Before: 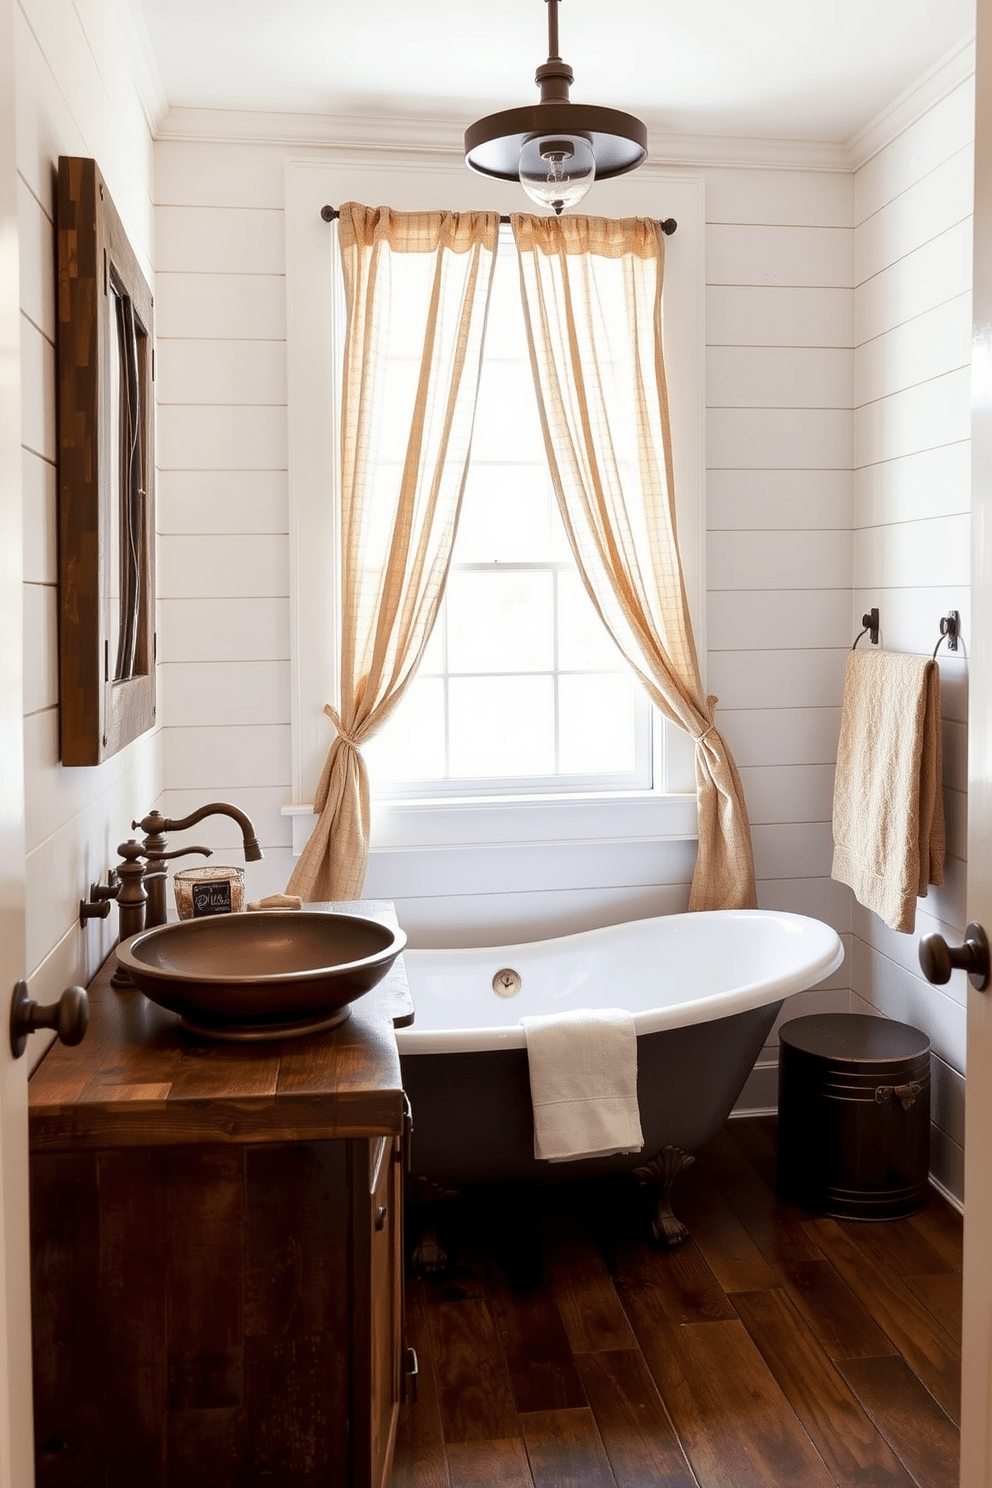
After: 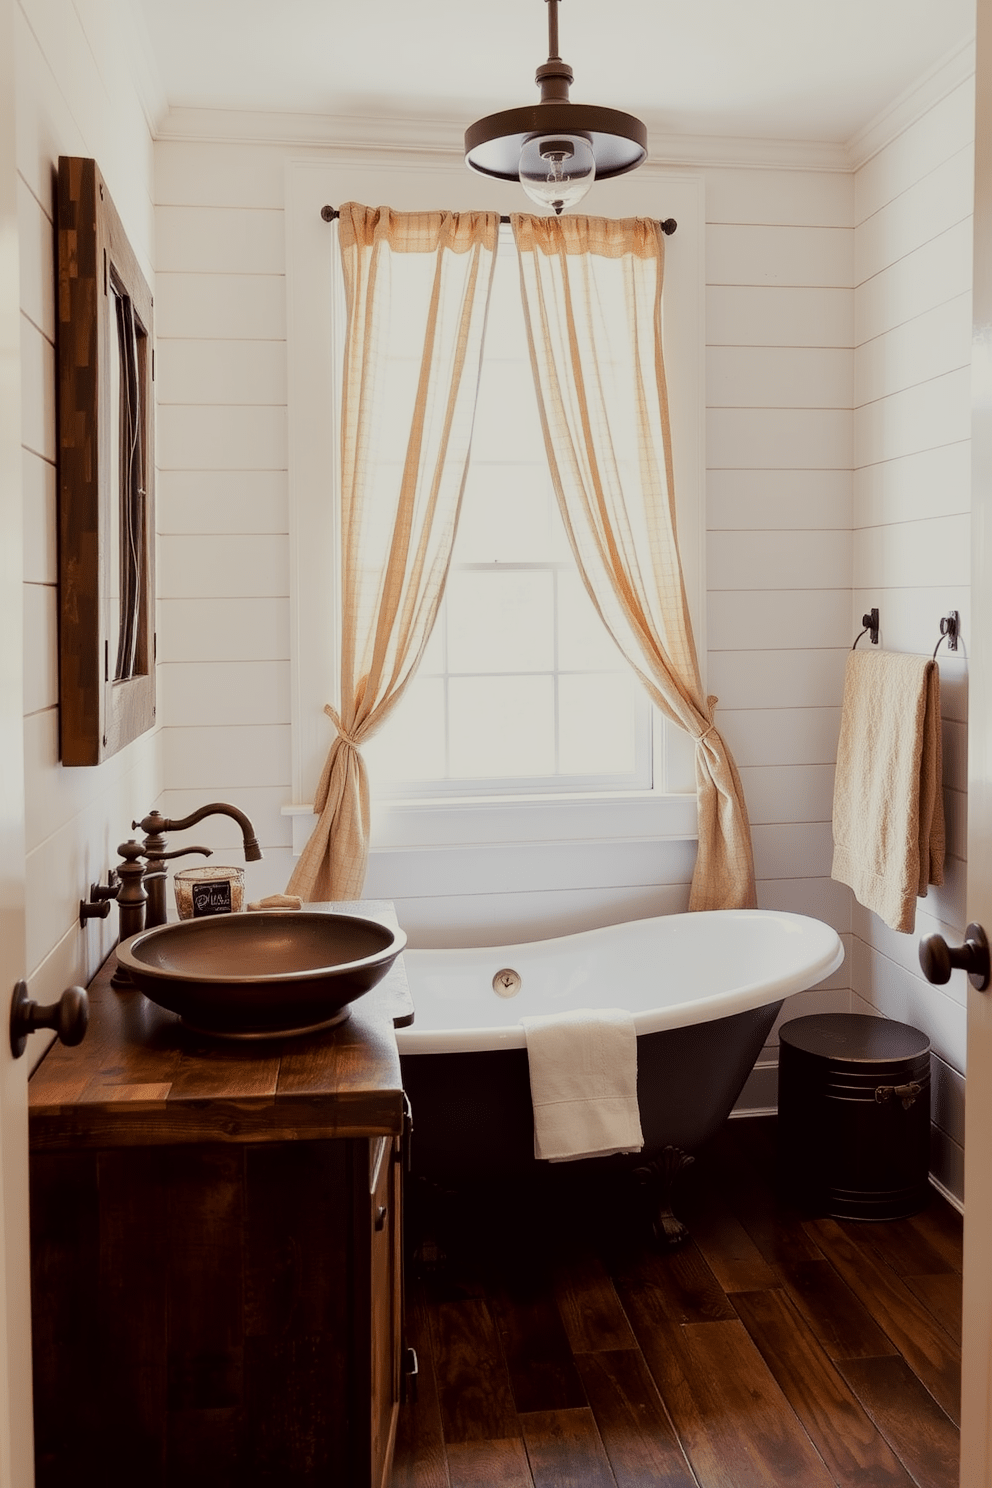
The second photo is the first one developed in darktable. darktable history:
filmic rgb: black relative exposure -7.65 EV, white relative exposure 4.56 EV, threshold 5.96 EV, hardness 3.61, enable highlight reconstruction true
color correction: highlights a* -1.12, highlights b* 4.61, shadows a* 3.55
